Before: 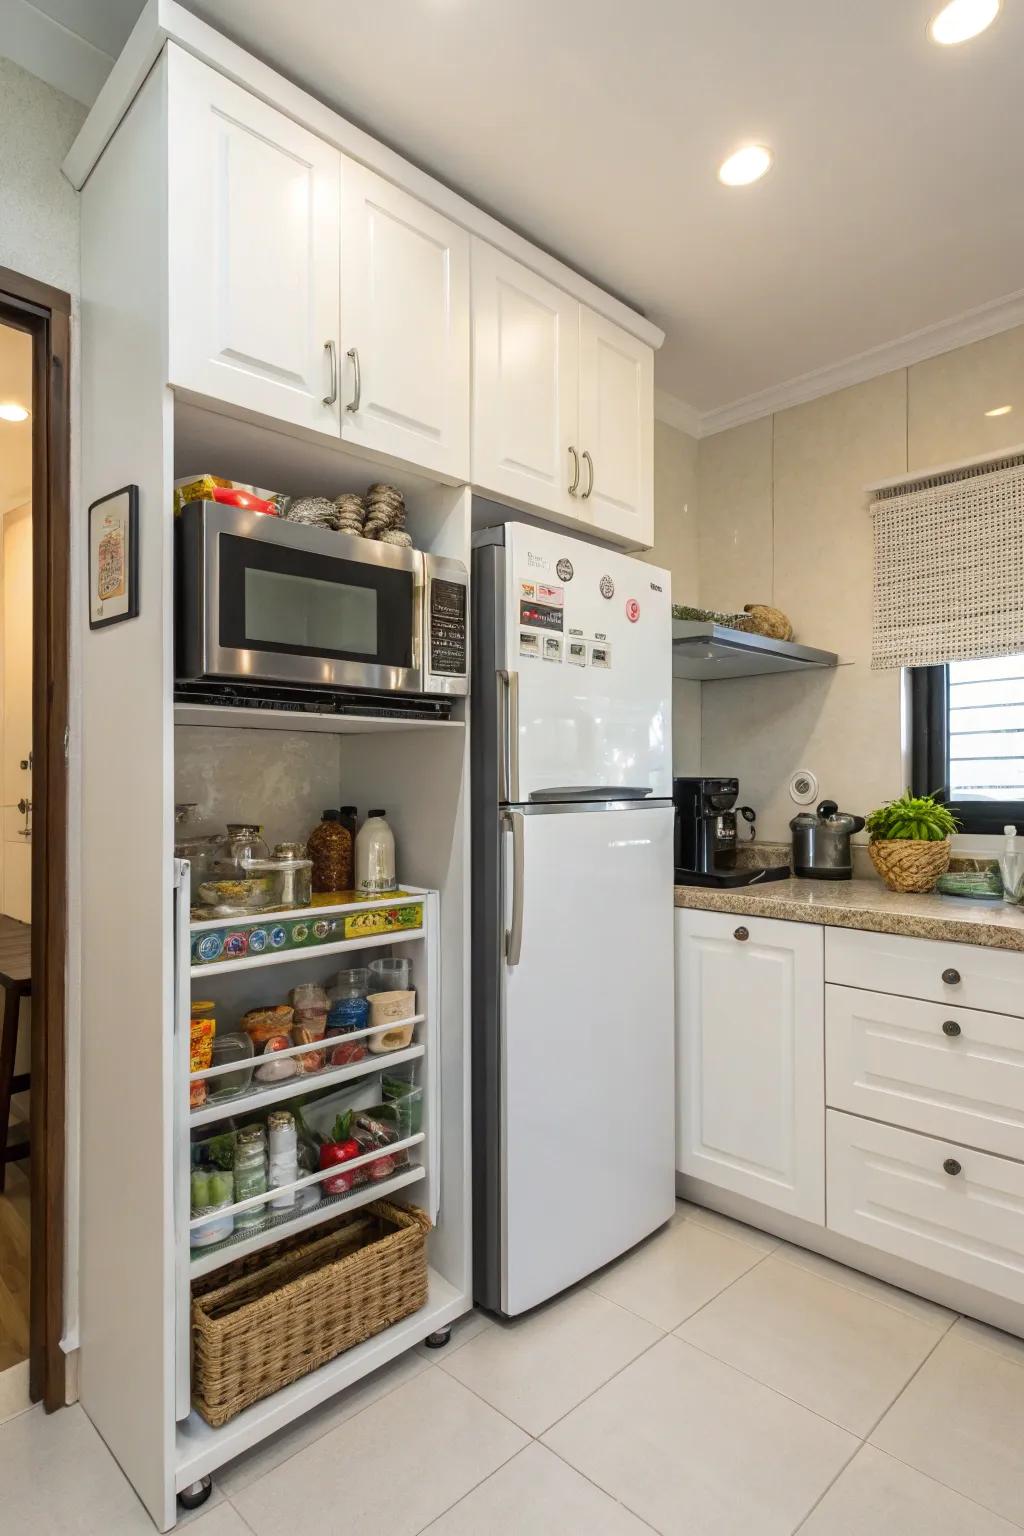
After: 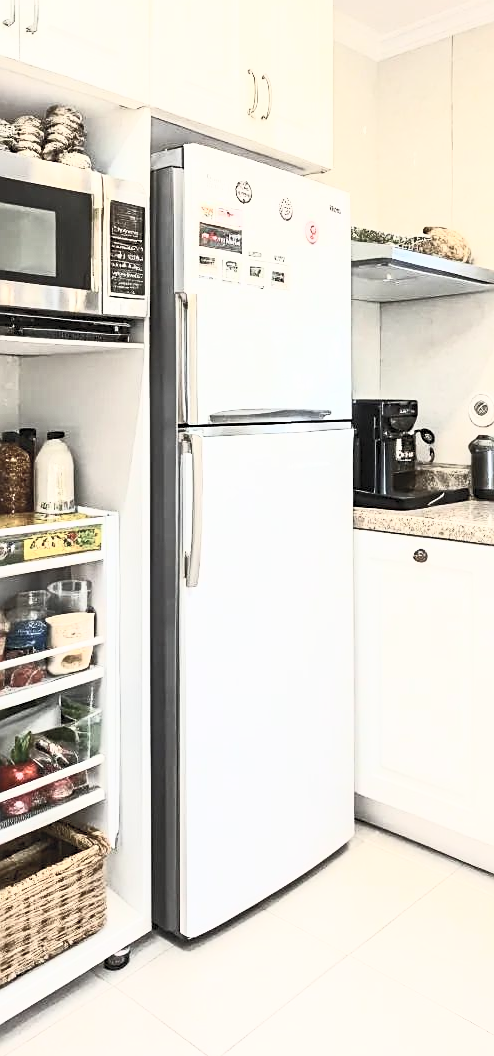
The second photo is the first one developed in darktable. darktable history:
contrast brightness saturation: contrast 0.586, brightness 0.578, saturation -0.345
crop: left 31.367%, top 24.663%, right 20.36%, bottom 6.535%
base curve: curves: ch0 [(0, 0) (0.088, 0.125) (0.176, 0.251) (0.354, 0.501) (0.613, 0.749) (1, 0.877)]
sharpen: on, module defaults
